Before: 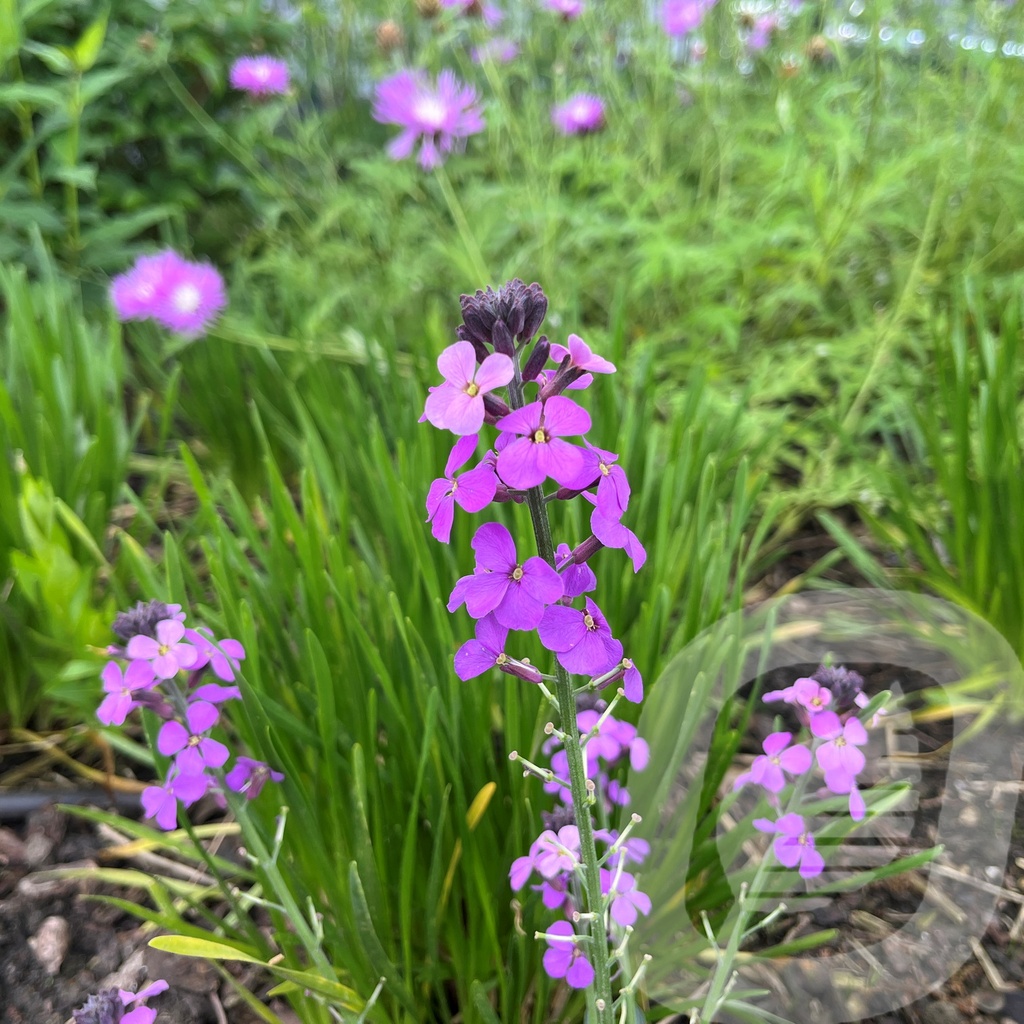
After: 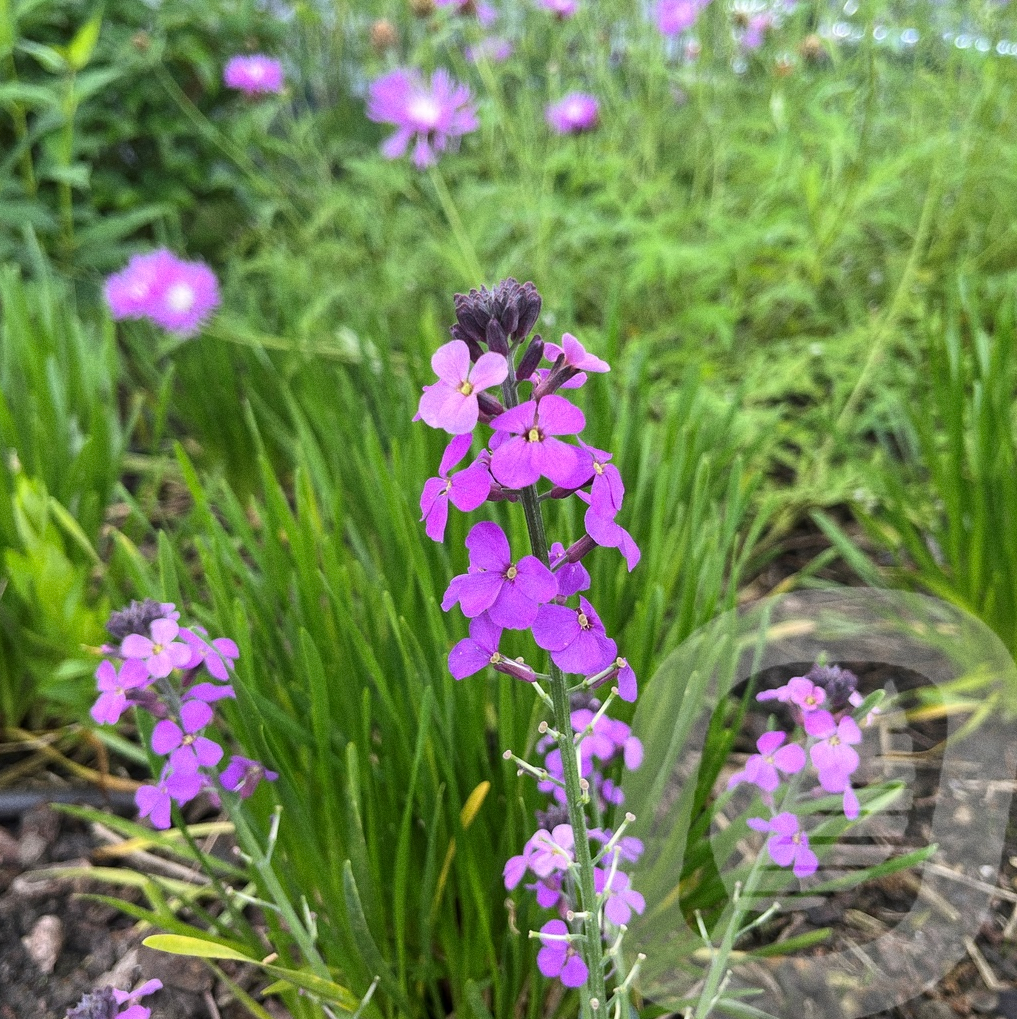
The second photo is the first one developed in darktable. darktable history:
crop and rotate: left 0.614%, top 0.179%, bottom 0.309%
grain: coarseness 0.09 ISO
tone equalizer: on, module defaults
